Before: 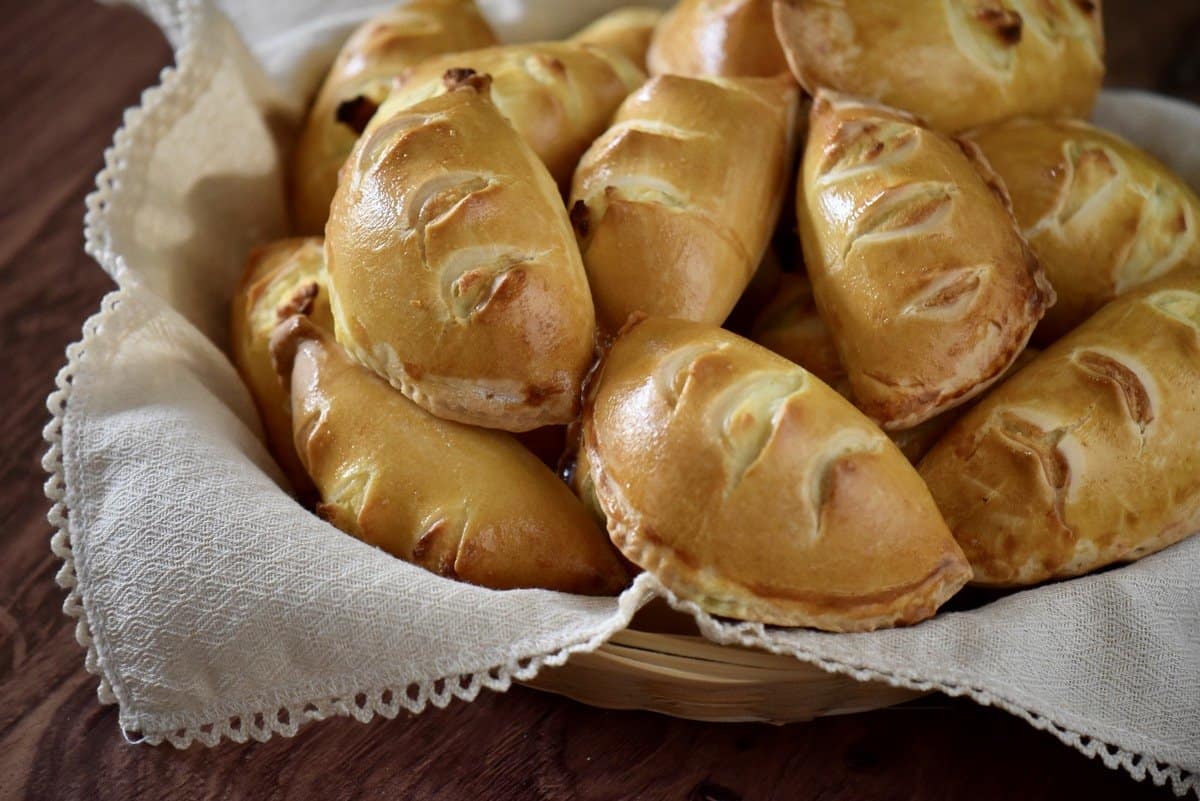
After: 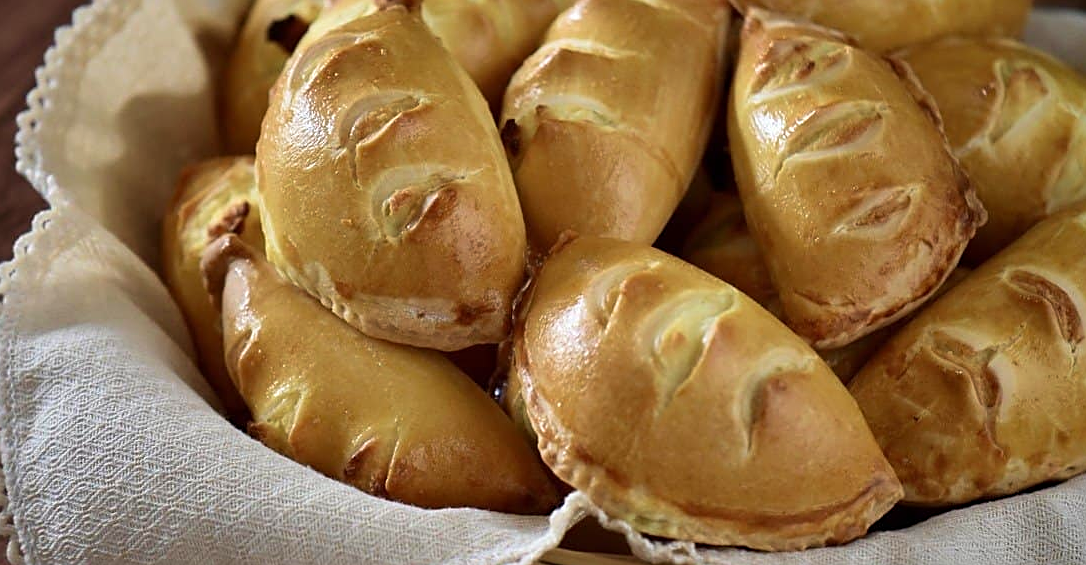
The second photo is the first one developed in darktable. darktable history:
crop: left 5.808%, top 10.164%, right 3.649%, bottom 19.238%
velvia: on, module defaults
sharpen: on, module defaults
